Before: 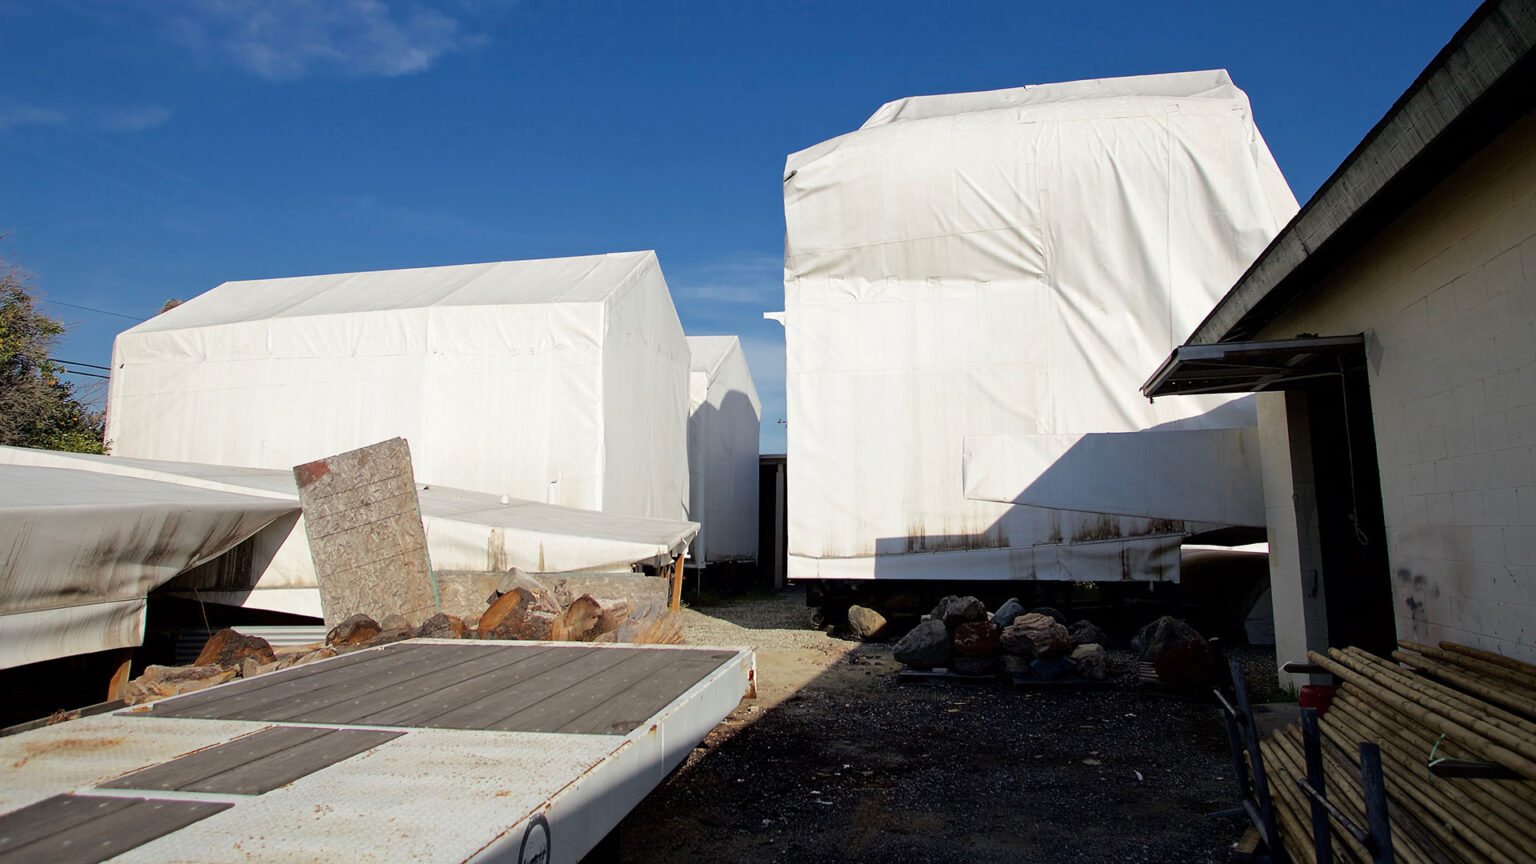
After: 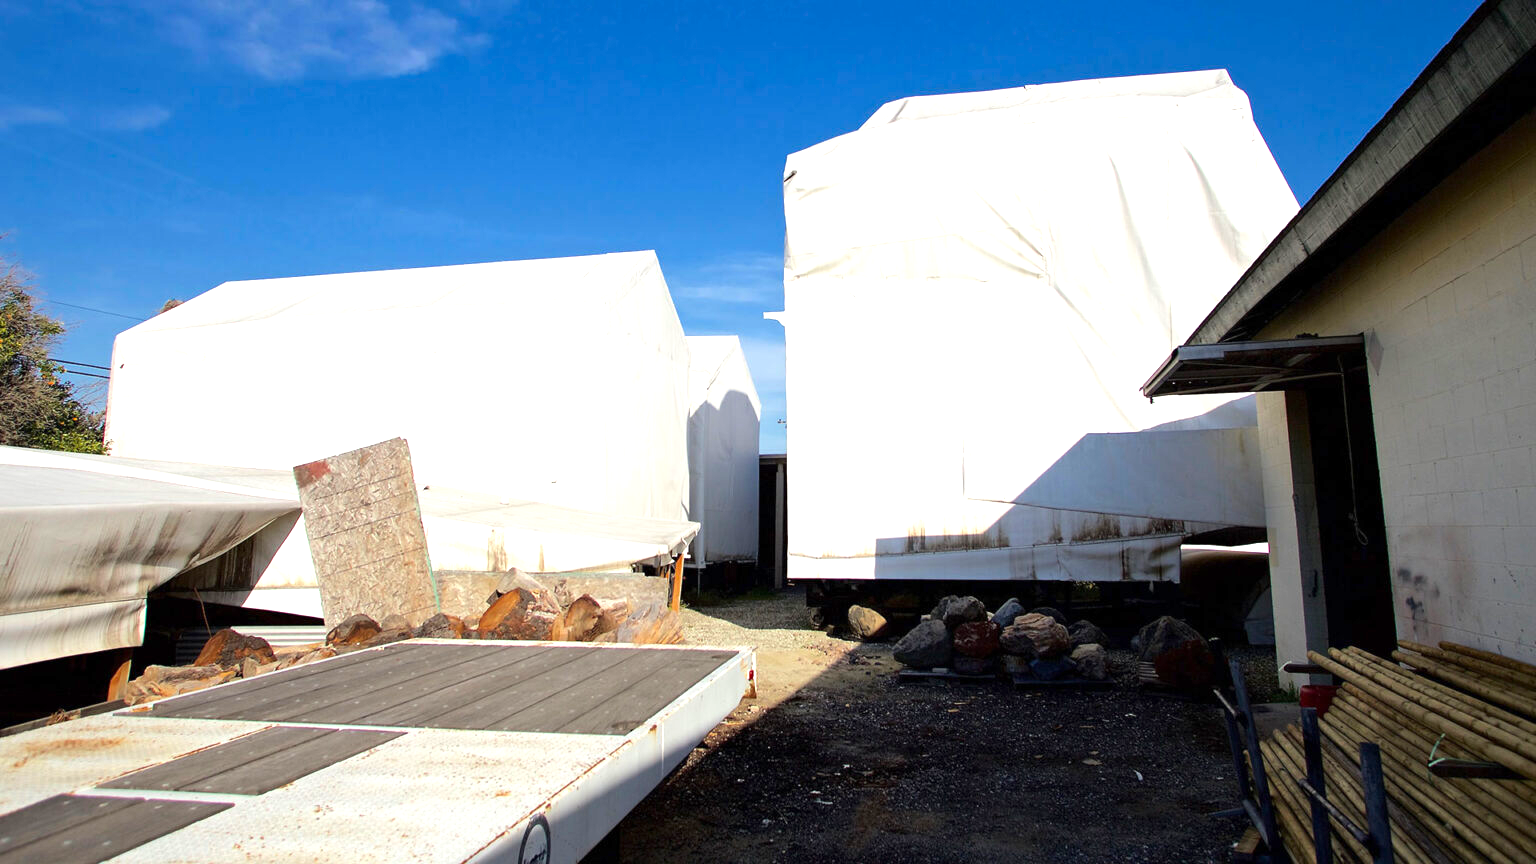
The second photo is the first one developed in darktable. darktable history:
contrast brightness saturation: contrast 0.04, saturation 0.16
exposure: exposure 0.781 EV, compensate highlight preservation false
